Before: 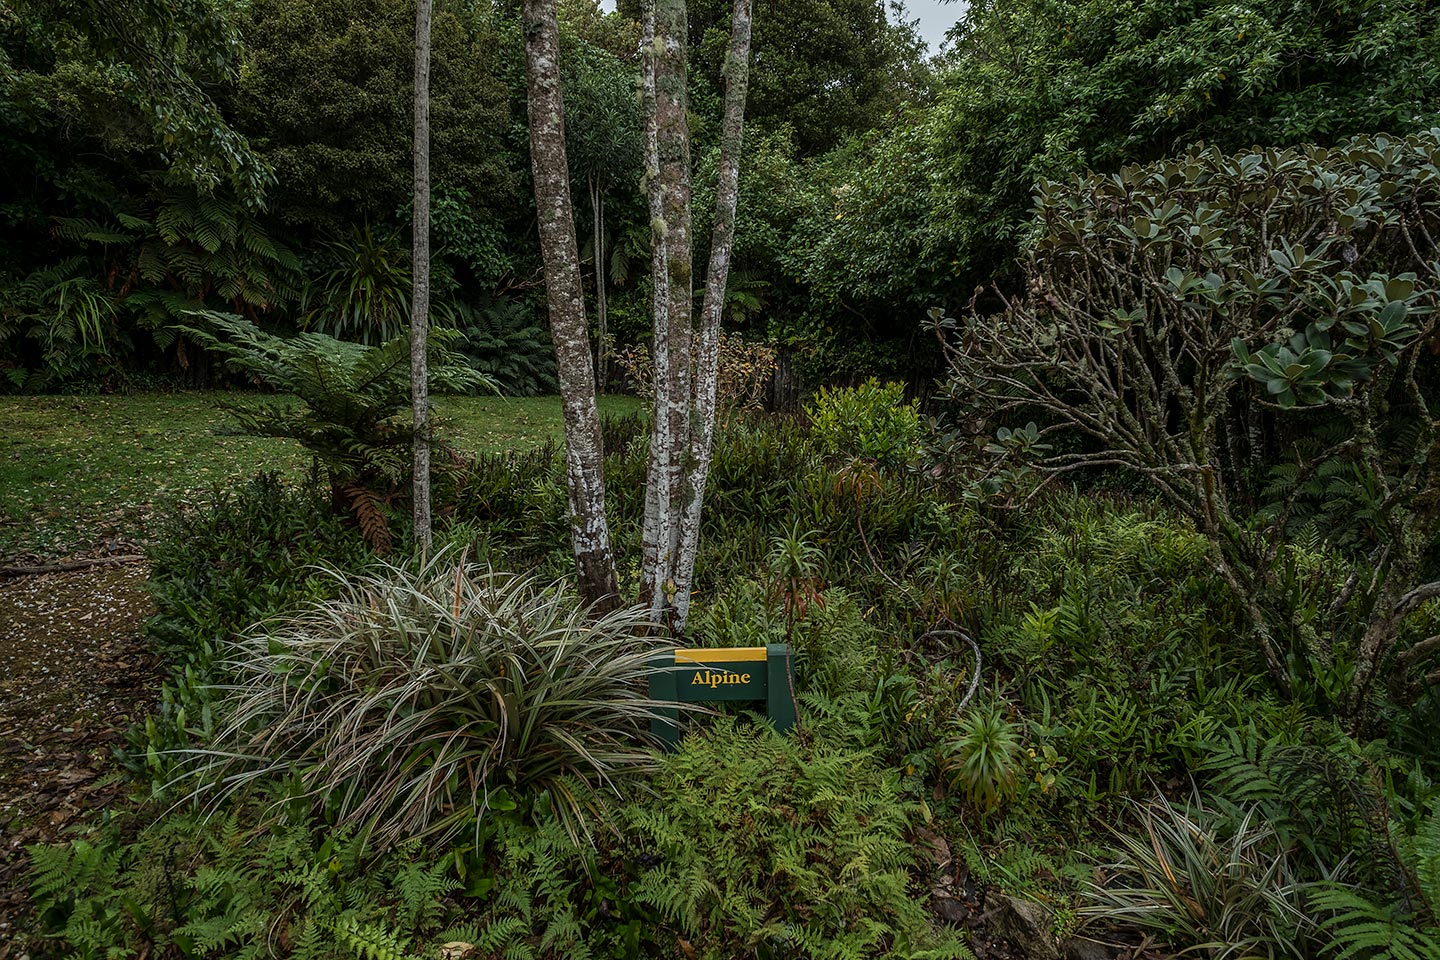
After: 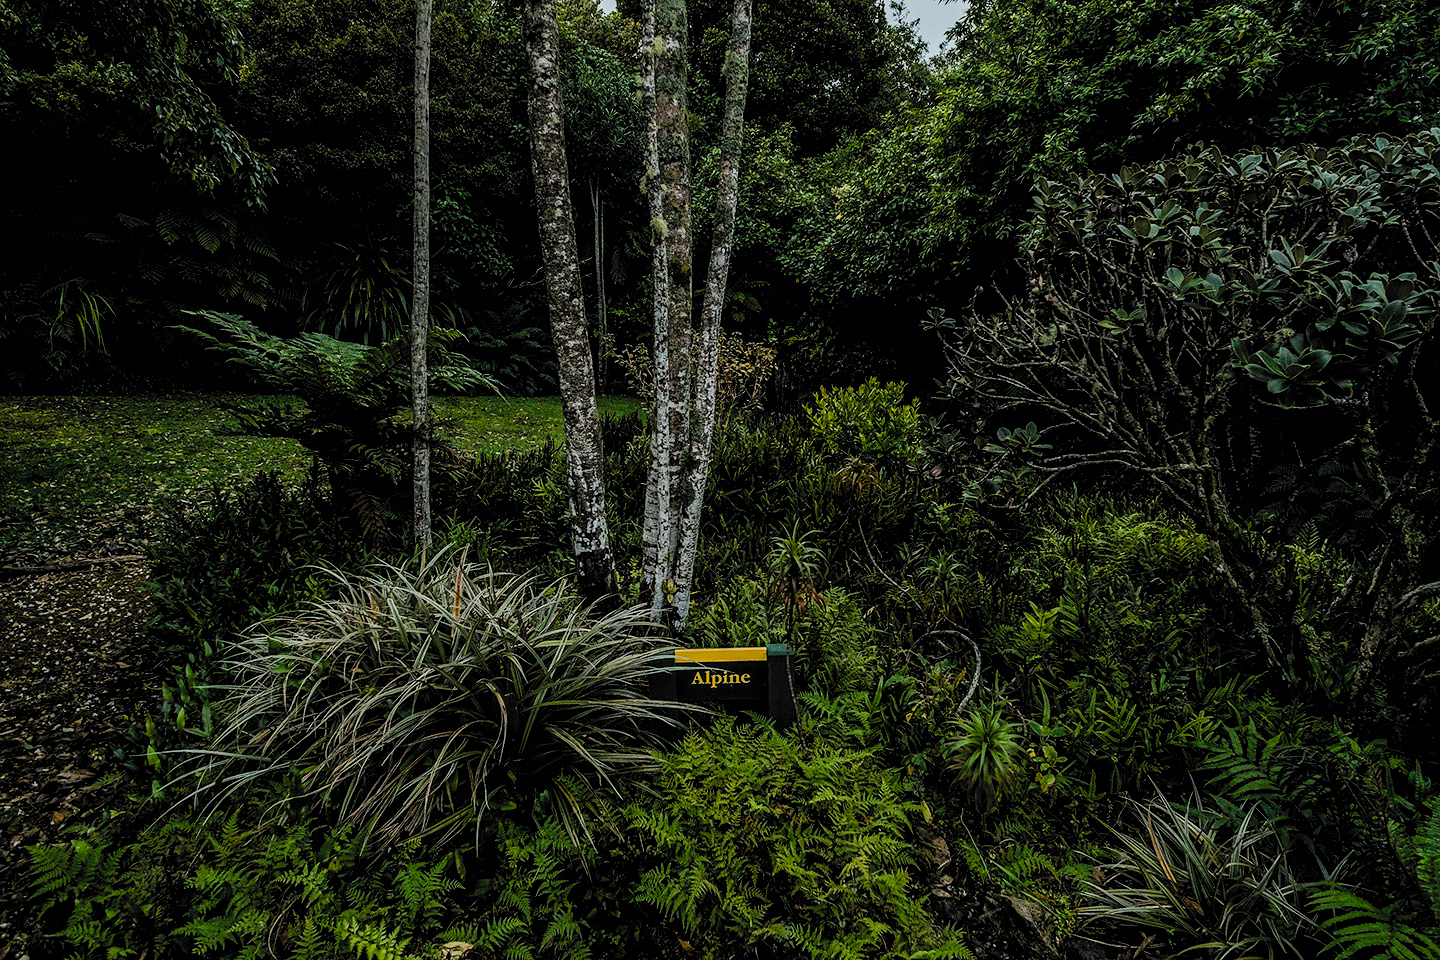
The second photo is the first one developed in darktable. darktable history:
filmic rgb: black relative exposure -5.11 EV, white relative exposure 3.98 EV, hardness 2.91, contrast 1.297, highlights saturation mix -29.14%, color science v6 (2022)
color balance rgb: global offset › luminance -0.339%, global offset › chroma 0.107%, global offset › hue 163.13°, perceptual saturation grading › global saturation 19.85%, perceptual saturation grading › highlights -25.615%, perceptual saturation grading › shadows 50.251%, global vibrance 20%
